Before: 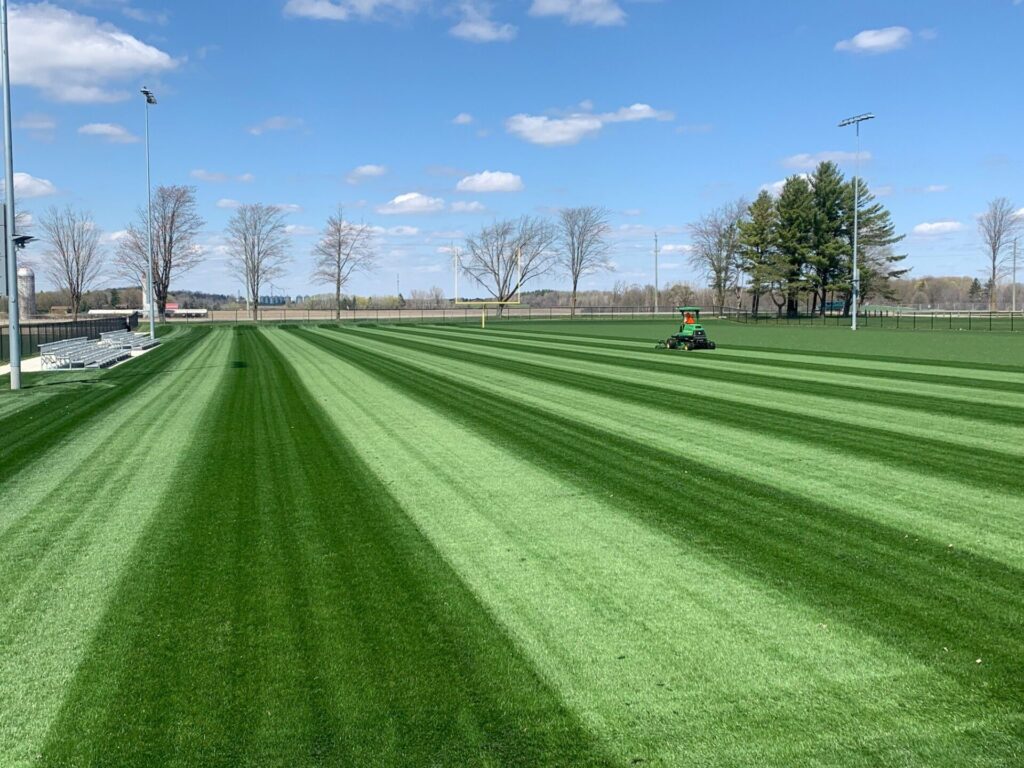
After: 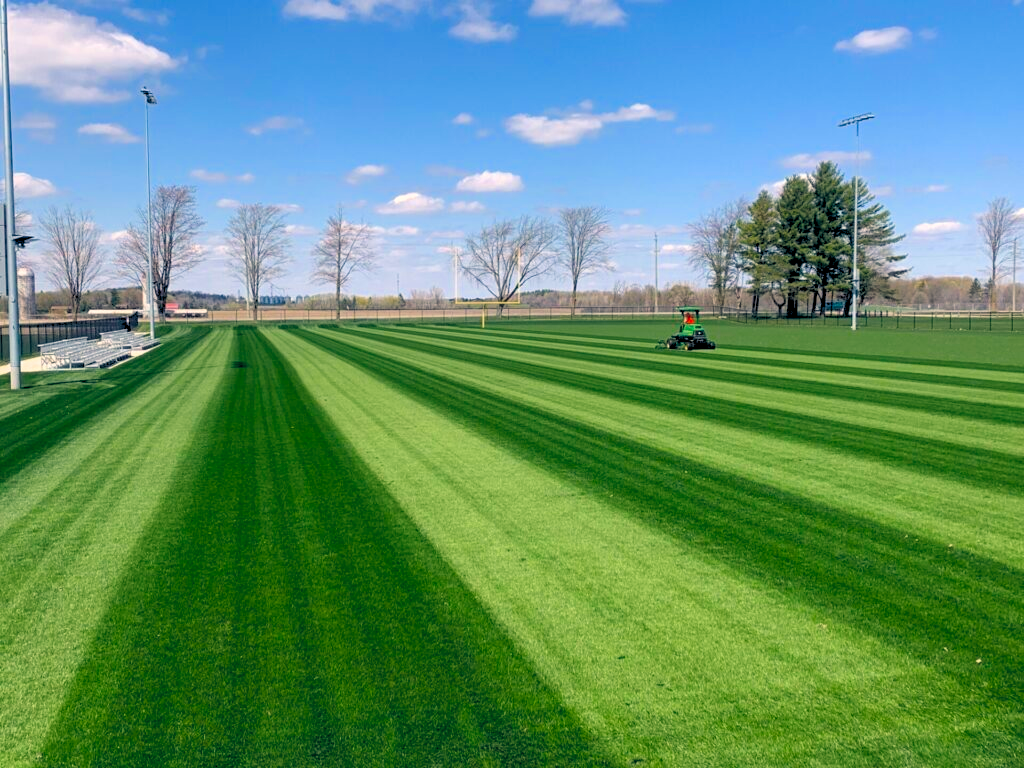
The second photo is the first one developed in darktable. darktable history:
color zones: curves: ch0 [(0, 0.425) (0.143, 0.422) (0.286, 0.42) (0.429, 0.419) (0.571, 0.419) (0.714, 0.42) (0.857, 0.422) (1, 0.425)]; ch1 [(0, 0.666) (0.143, 0.669) (0.286, 0.671) (0.429, 0.67) (0.571, 0.67) (0.714, 0.67) (0.857, 0.67) (1, 0.666)]
color balance rgb: shadows lift › hue 87.51°, highlights gain › chroma 3.21%, highlights gain › hue 55.1°, global offset › chroma 0.15%, global offset › hue 253.66°, linear chroma grading › global chroma 0.5%
rgb levels: levels [[0.013, 0.434, 0.89], [0, 0.5, 1], [0, 0.5, 1]]
